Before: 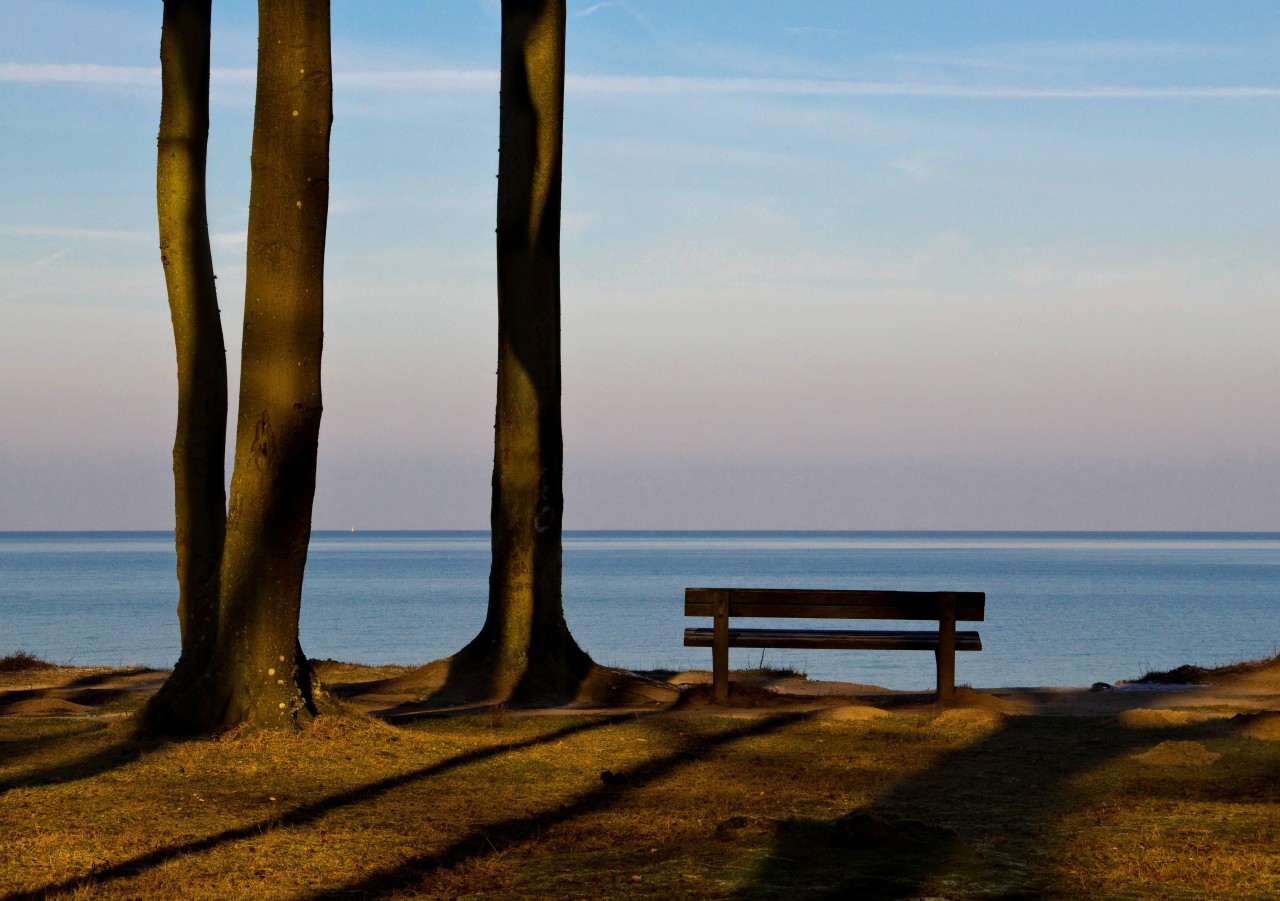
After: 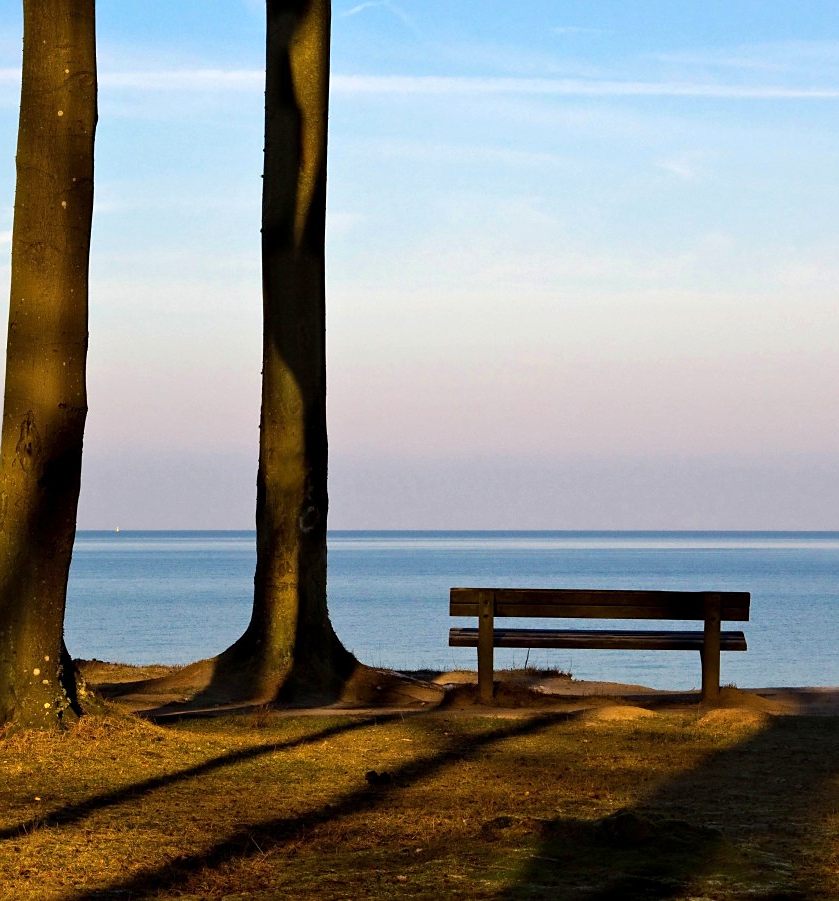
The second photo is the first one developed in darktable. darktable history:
crop and rotate: left 18.388%, right 16.025%
sharpen: radius 1.542, amount 0.372, threshold 1.745
exposure: exposure 0.523 EV, compensate highlight preservation false
